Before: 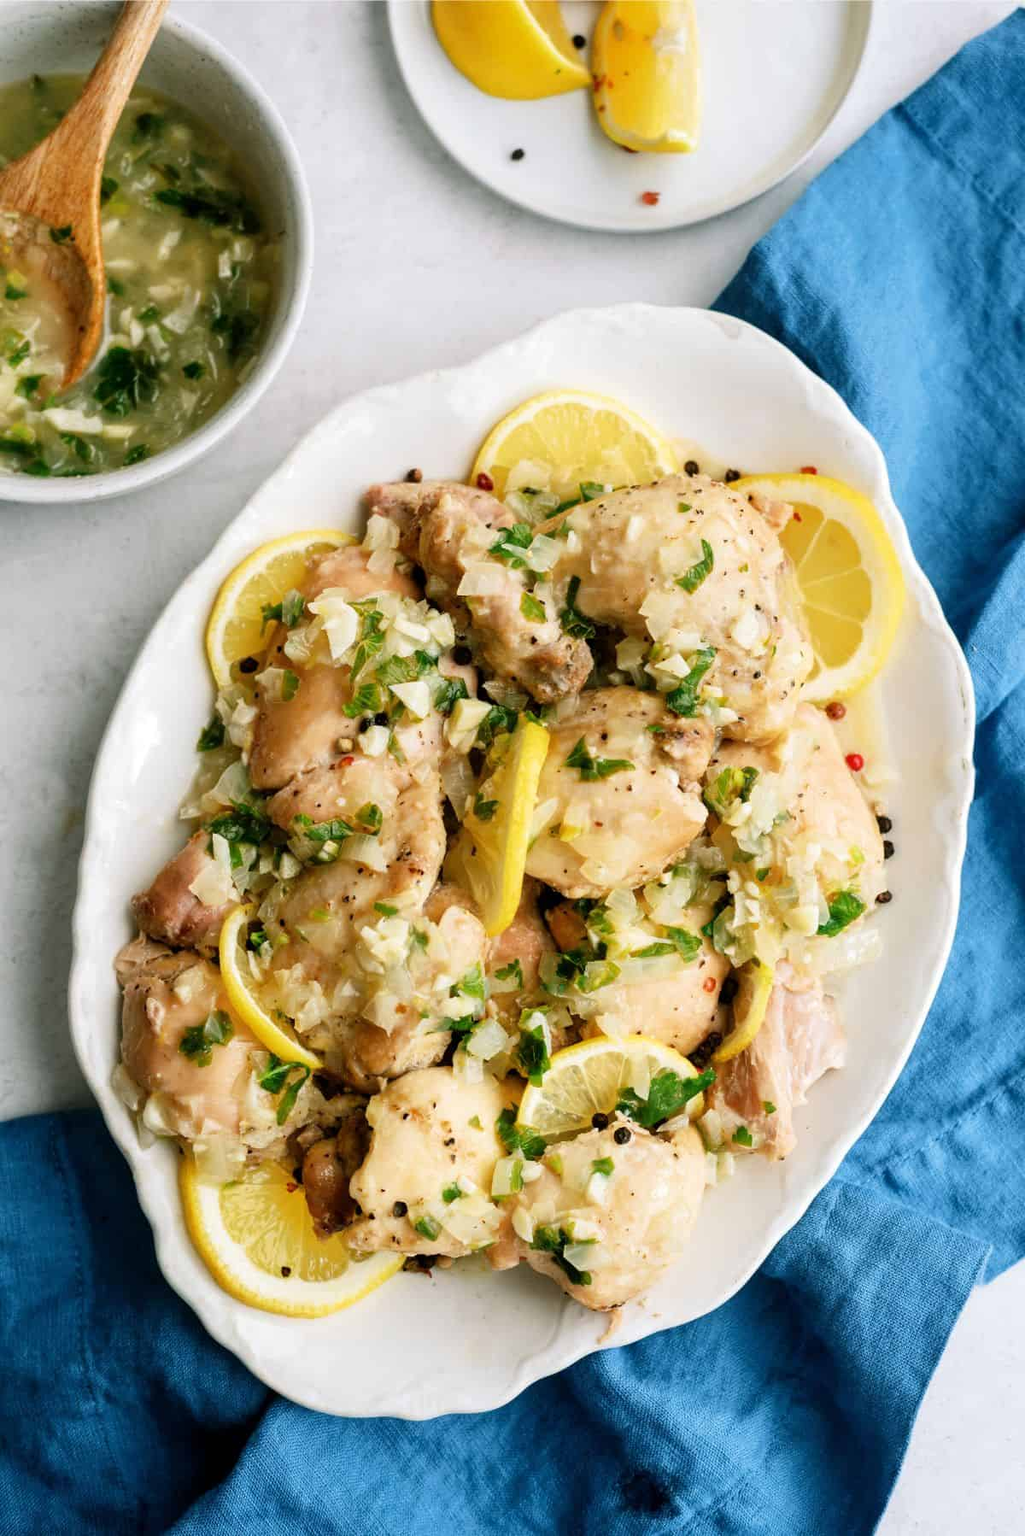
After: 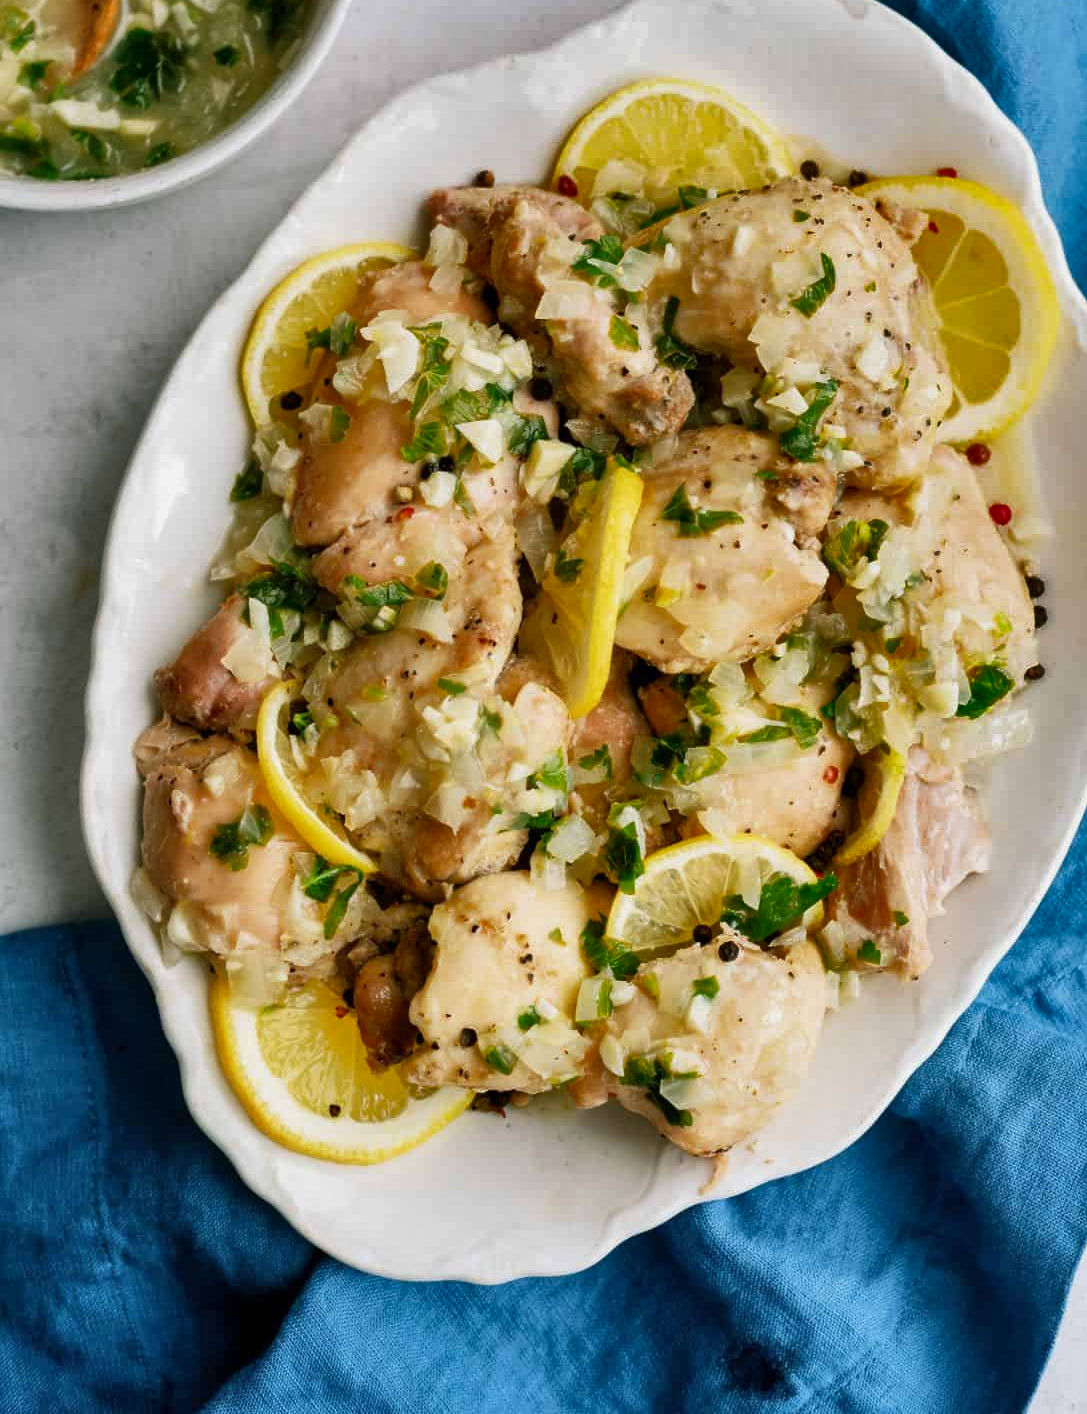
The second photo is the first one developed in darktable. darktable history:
shadows and highlights: white point adjustment -3.48, highlights -63.6, soften with gaussian
crop: top 21.025%, right 9.347%, bottom 0.289%
